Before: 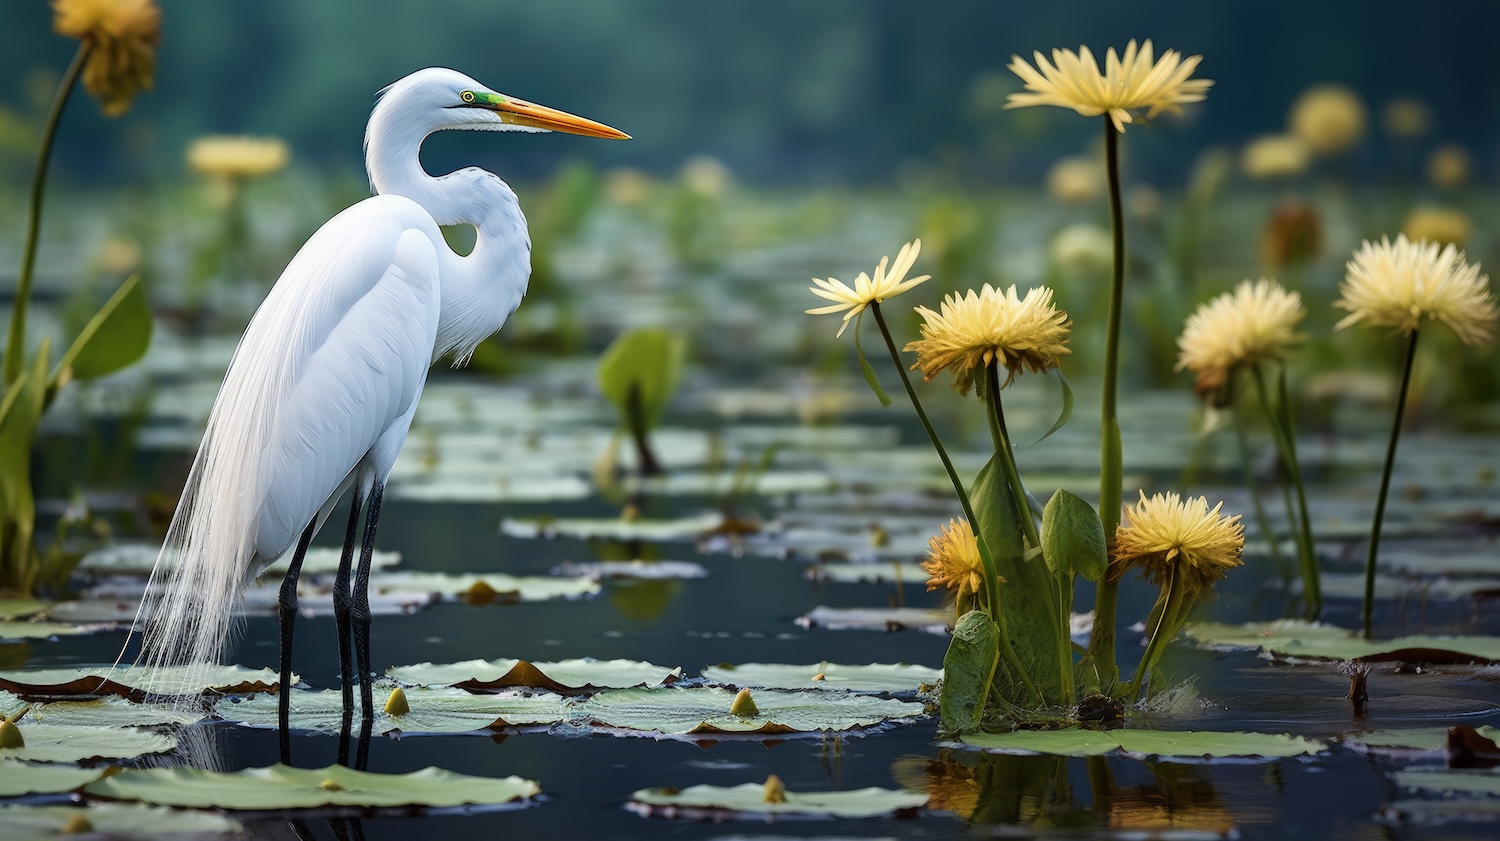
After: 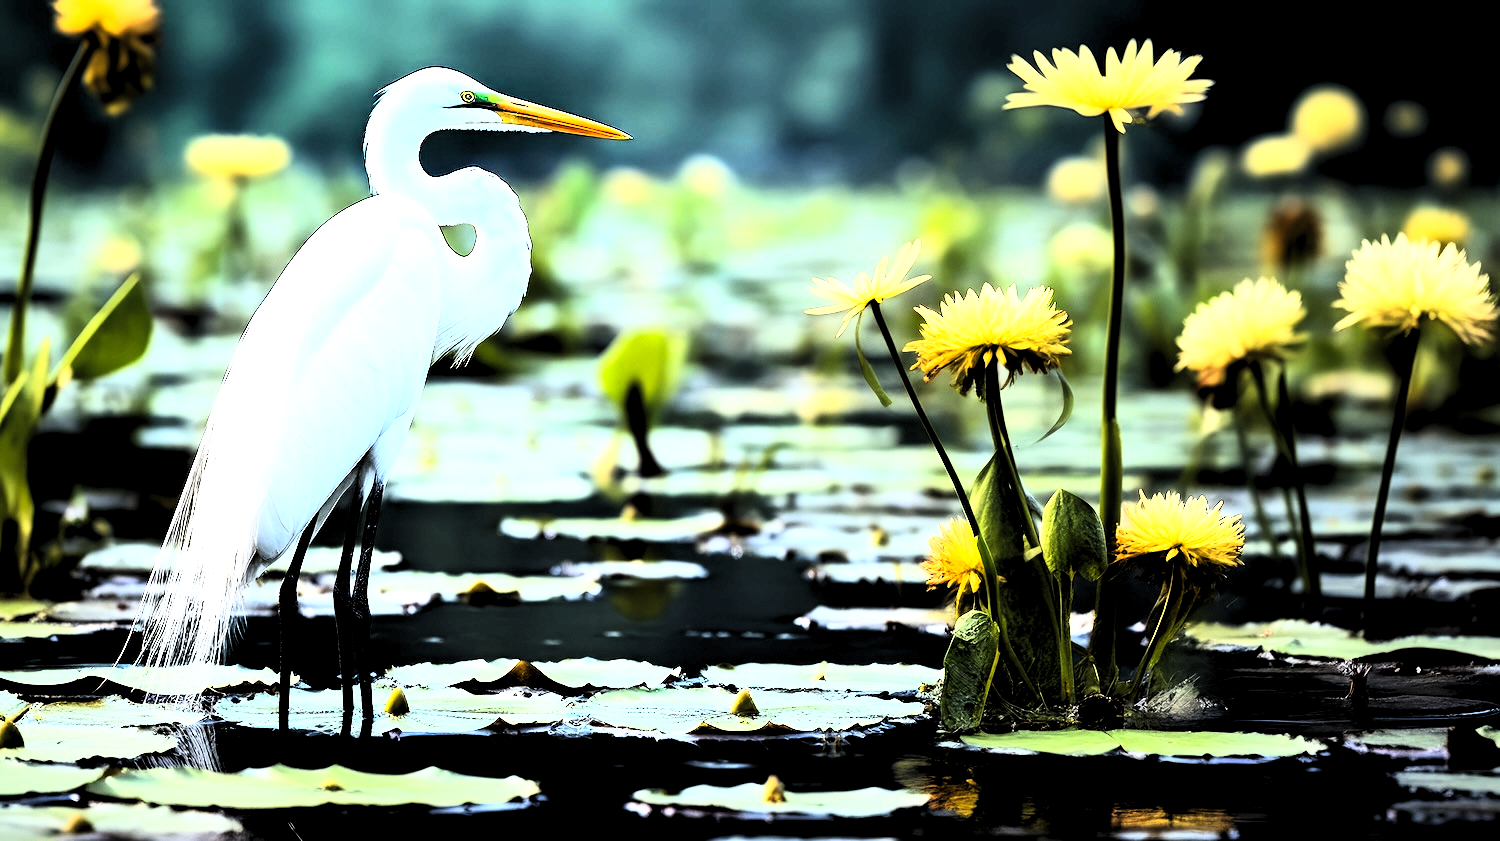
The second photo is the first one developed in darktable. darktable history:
contrast brightness saturation: contrast 0.07, brightness 0.08, saturation 0.18
levels: levels [0.073, 0.497, 0.972]
tone equalizer: -8 EV -1.08 EV, -7 EV -1.01 EV, -6 EV -0.867 EV, -5 EV -0.578 EV, -3 EV 0.578 EV, -2 EV 0.867 EV, -1 EV 1.01 EV, +0 EV 1.08 EV, edges refinement/feathering 500, mask exposure compensation -1.57 EV, preserve details no
rgb curve: curves: ch0 [(0, 0) (0.21, 0.15) (0.24, 0.21) (0.5, 0.75) (0.75, 0.96) (0.89, 0.99) (1, 1)]; ch1 [(0, 0.02) (0.21, 0.13) (0.25, 0.2) (0.5, 0.67) (0.75, 0.9) (0.89, 0.97) (1, 1)]; ch2 [(0, 0.02) (0.21, 0.13) (0.25, 0.2) (0.5, 0.67) (0.75, 0.9) (0.89, 0.97) (1, 1)], compensate middle gray true
